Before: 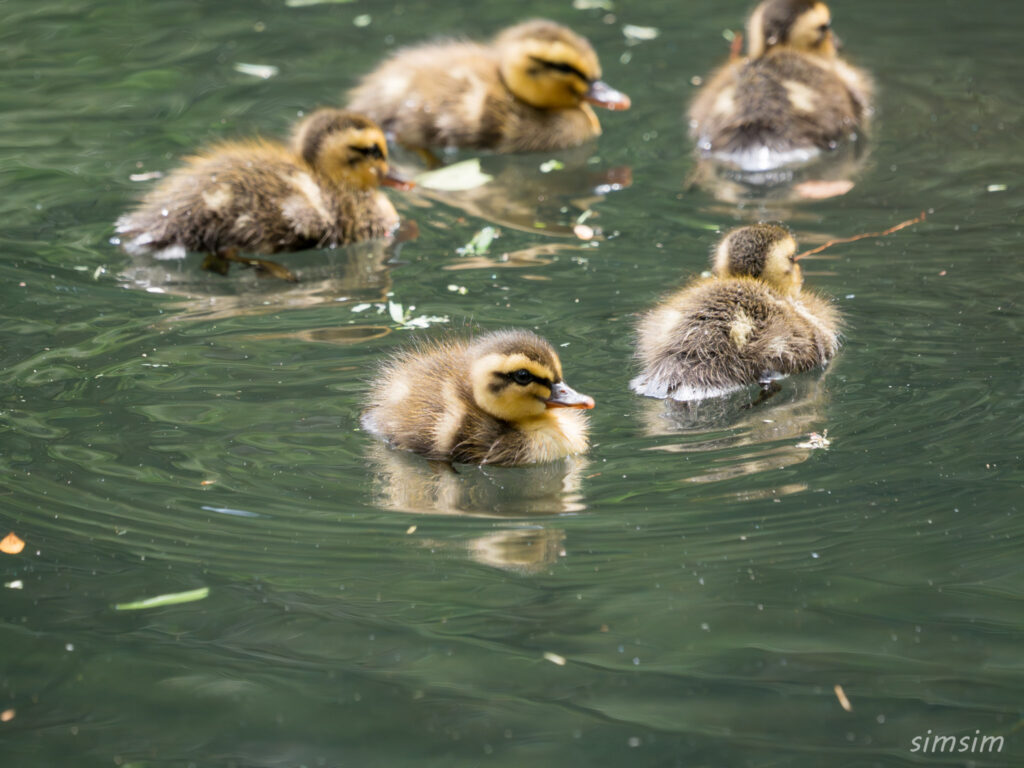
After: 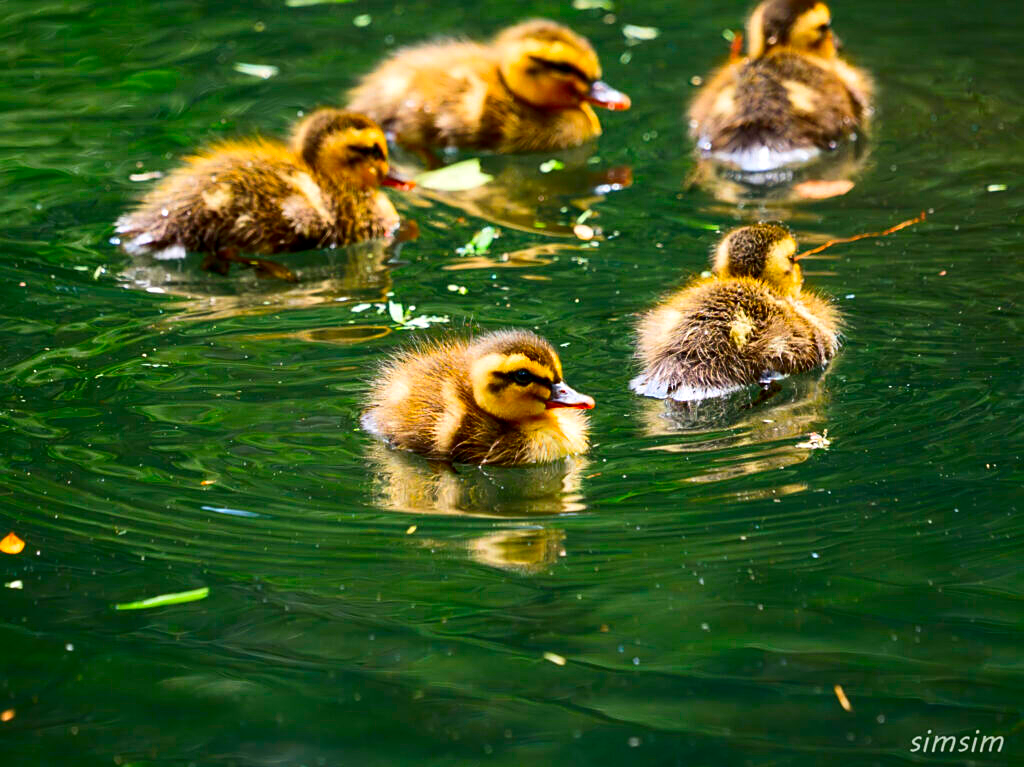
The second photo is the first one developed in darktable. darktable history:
contrast brightness saturation: contrast 0.21, brightness -0.11, saturation 0.21
local contrast: highlights 100%, shadows 100%, detail 120%, midtone range 0.2
color correction: saturation 2.15
crop: bottom 0.071%
sharpen: on, module defaults
